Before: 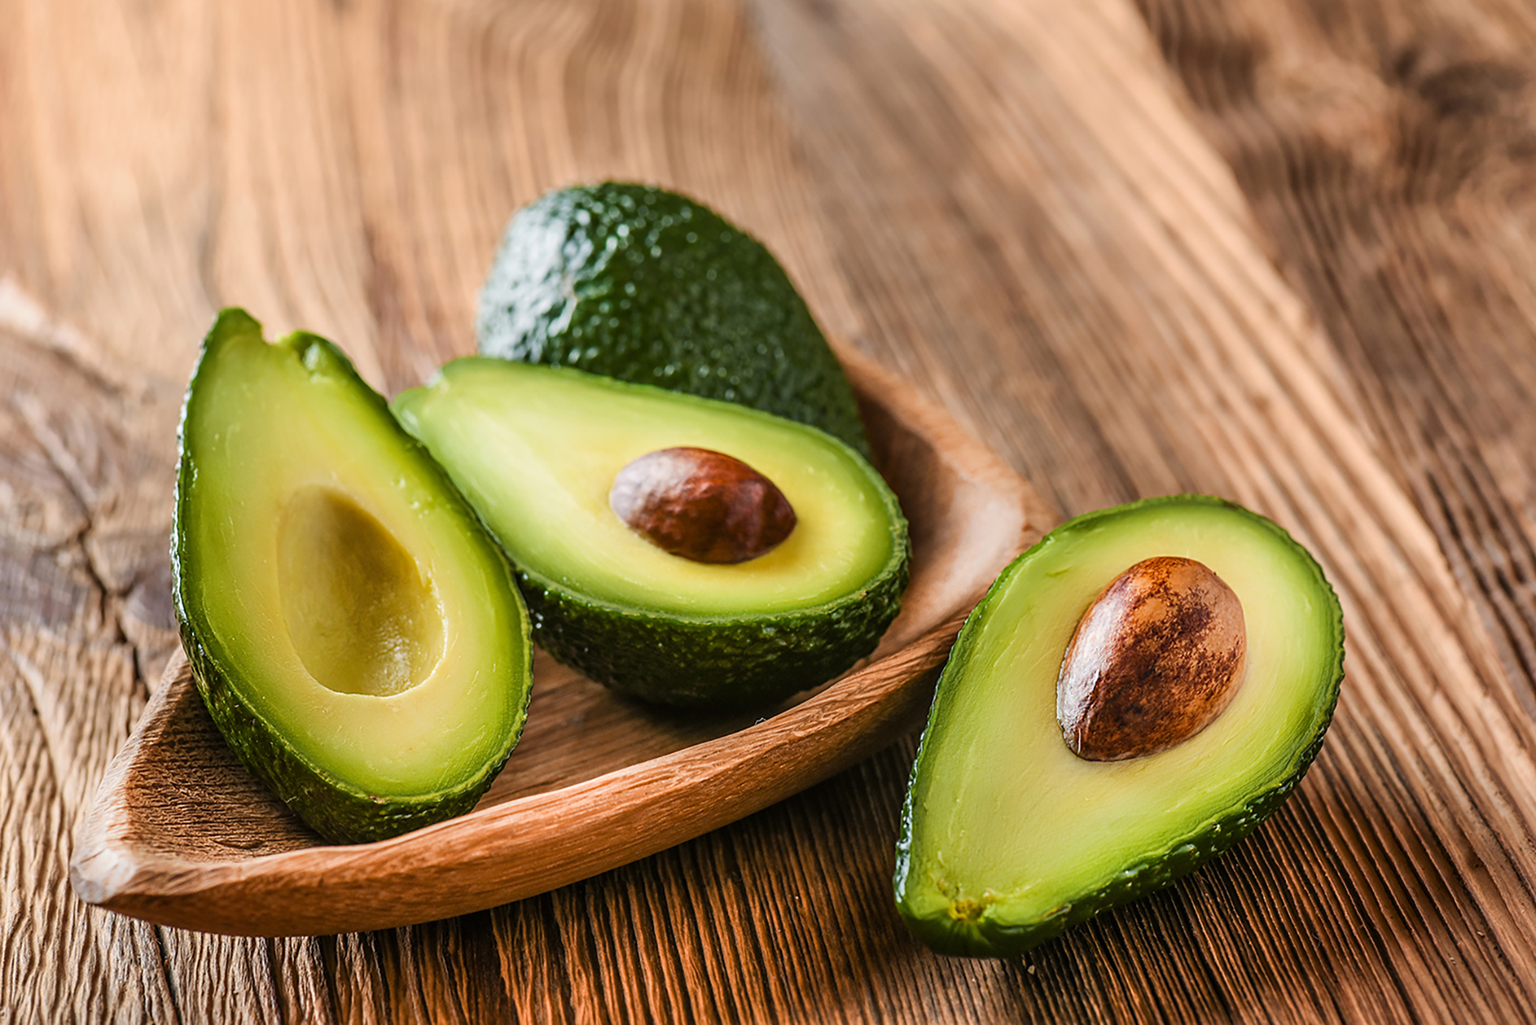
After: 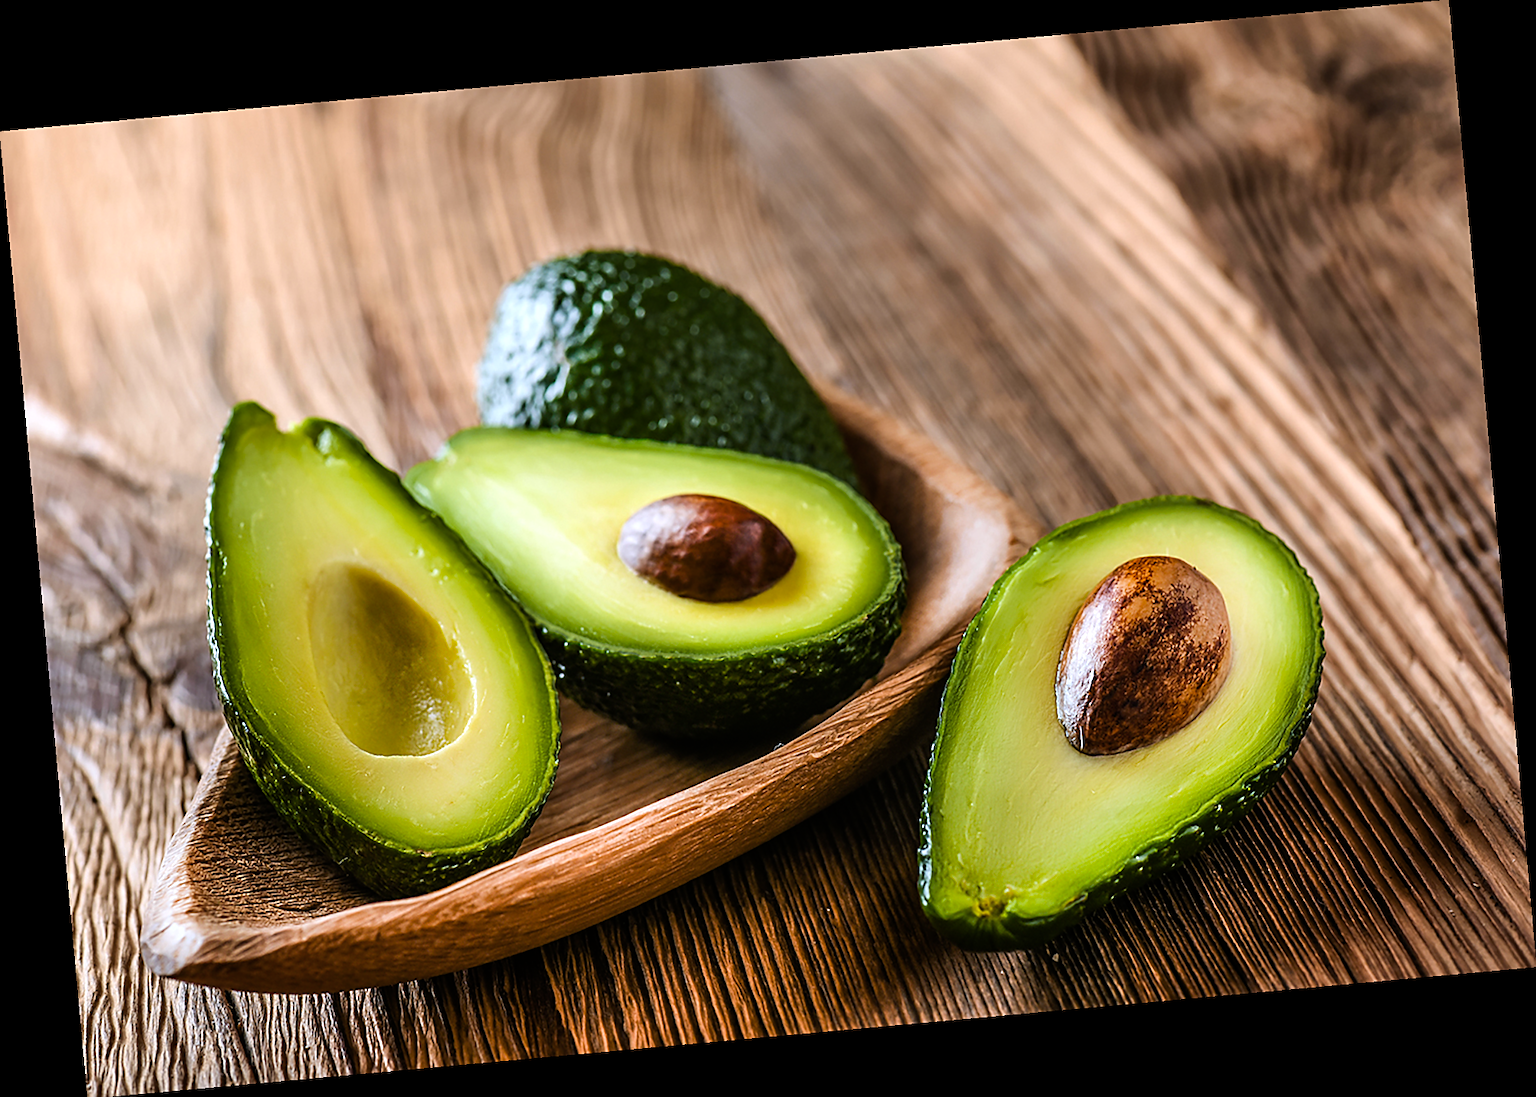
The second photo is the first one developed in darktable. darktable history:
sharpen: radius 1.864, amount 0.398, threshold 1.271
white balance: red 0.954, blue 1.079
rotate and perspective: rotation -5.2°, automatic cropping off
color balance rgb: shadows lift › luminance -10%, power › luminance -9%, linear chroma grading › global chroma 10%, global vibrance 10%, contrast 15%, saturation formula JzAzBz (2021)
